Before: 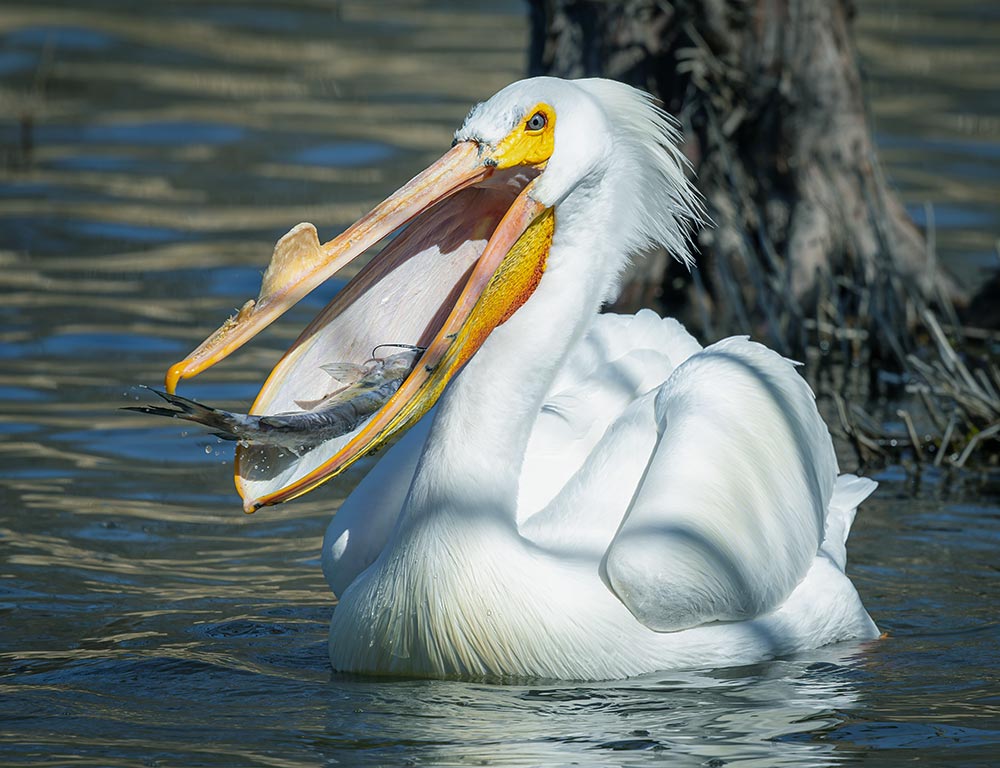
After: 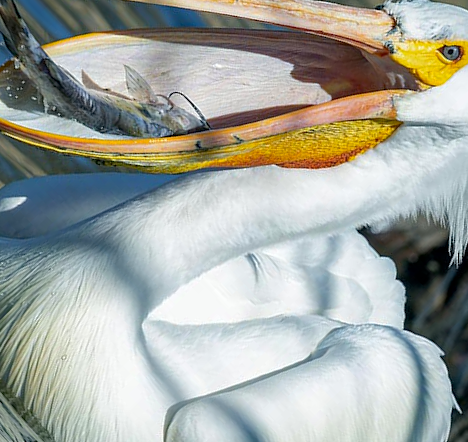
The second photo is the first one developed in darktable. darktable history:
local contrast: mode bilateral grid, contrast 20, coarseness 50, detail 120%, midtone range 0.2
haze removal: compatibility mode true, adaptive false
crop and rotate: angle -46.25°, top 16.513%, right 0.989%, bottom 11.633%
